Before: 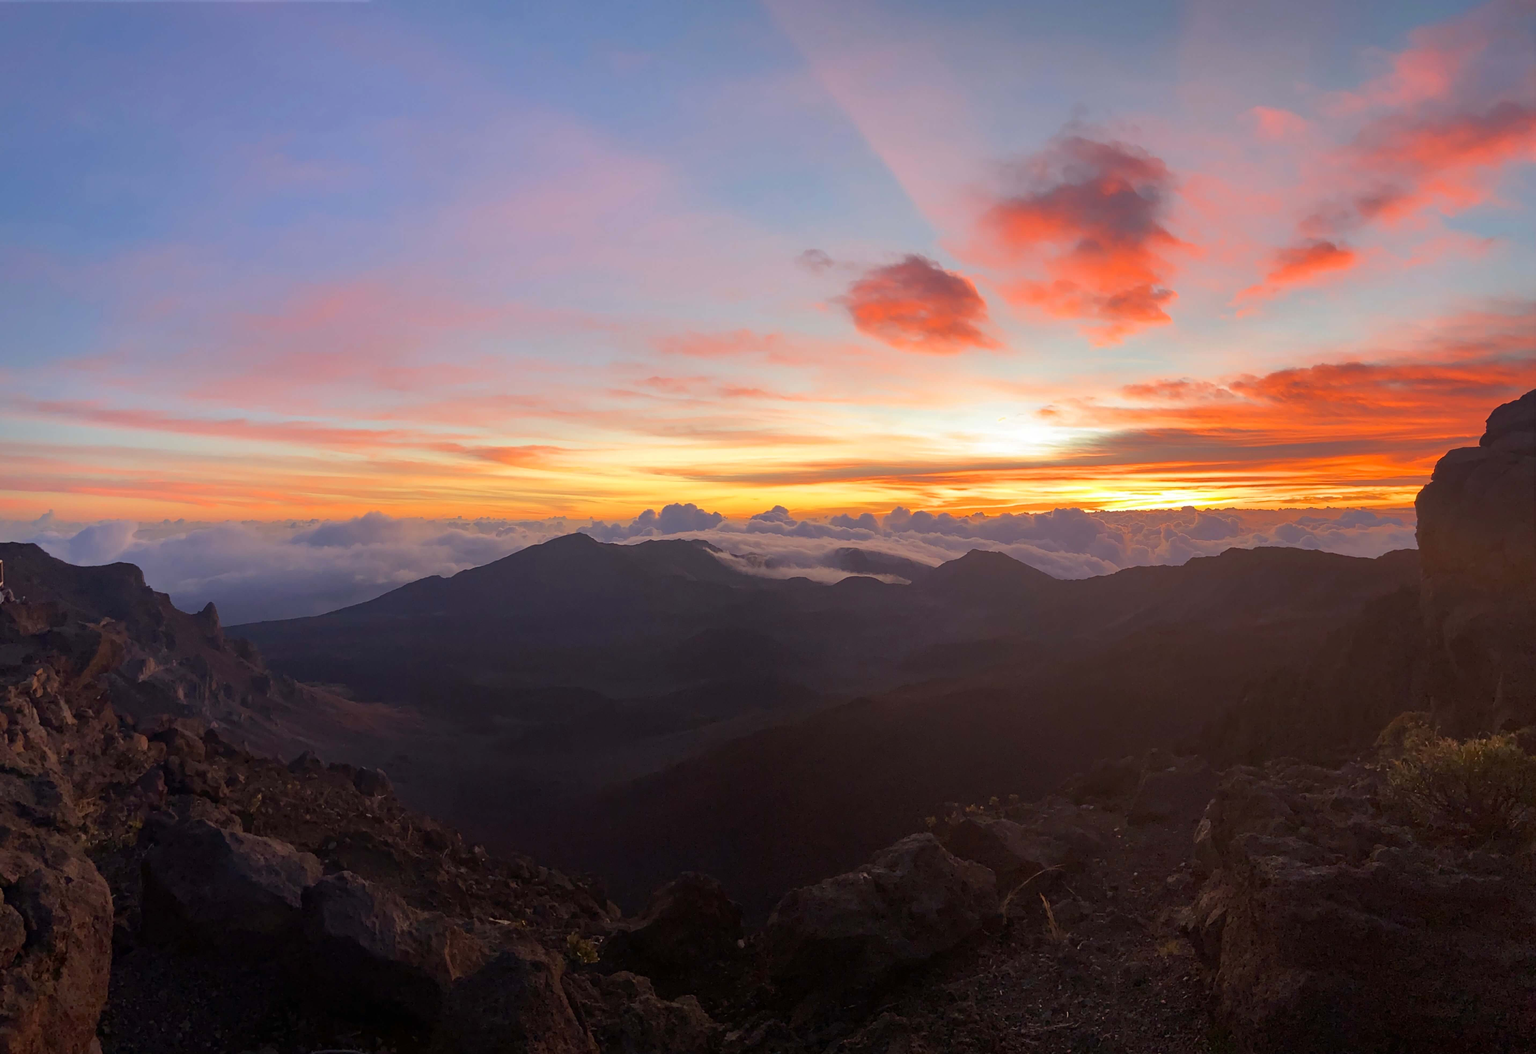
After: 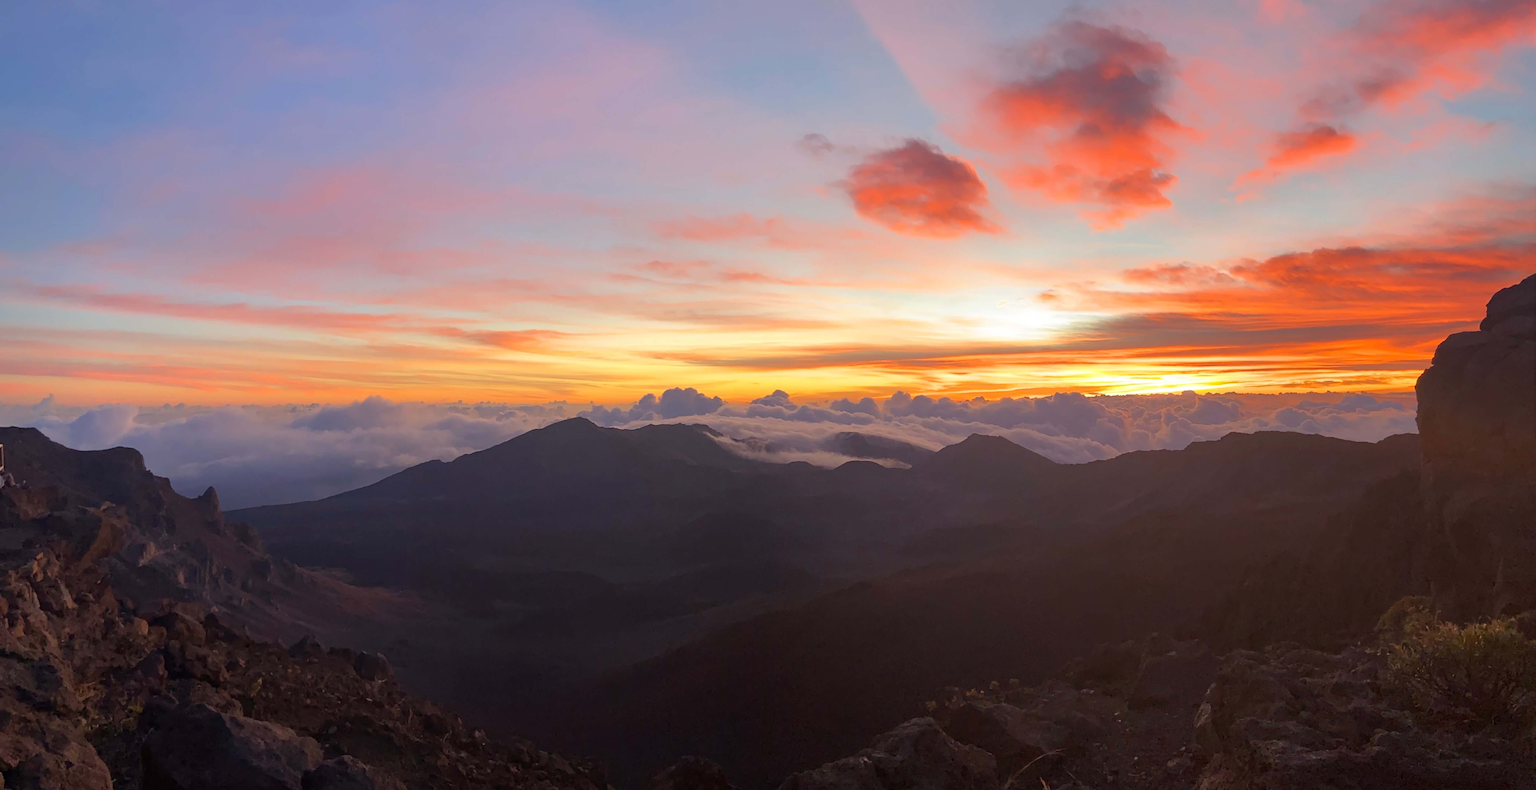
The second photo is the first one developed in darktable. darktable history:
crop: top 11.038%, bottom 13.962%
bloom: size 3%, threshold 100%, strength 0%
white balance: emerald 1
